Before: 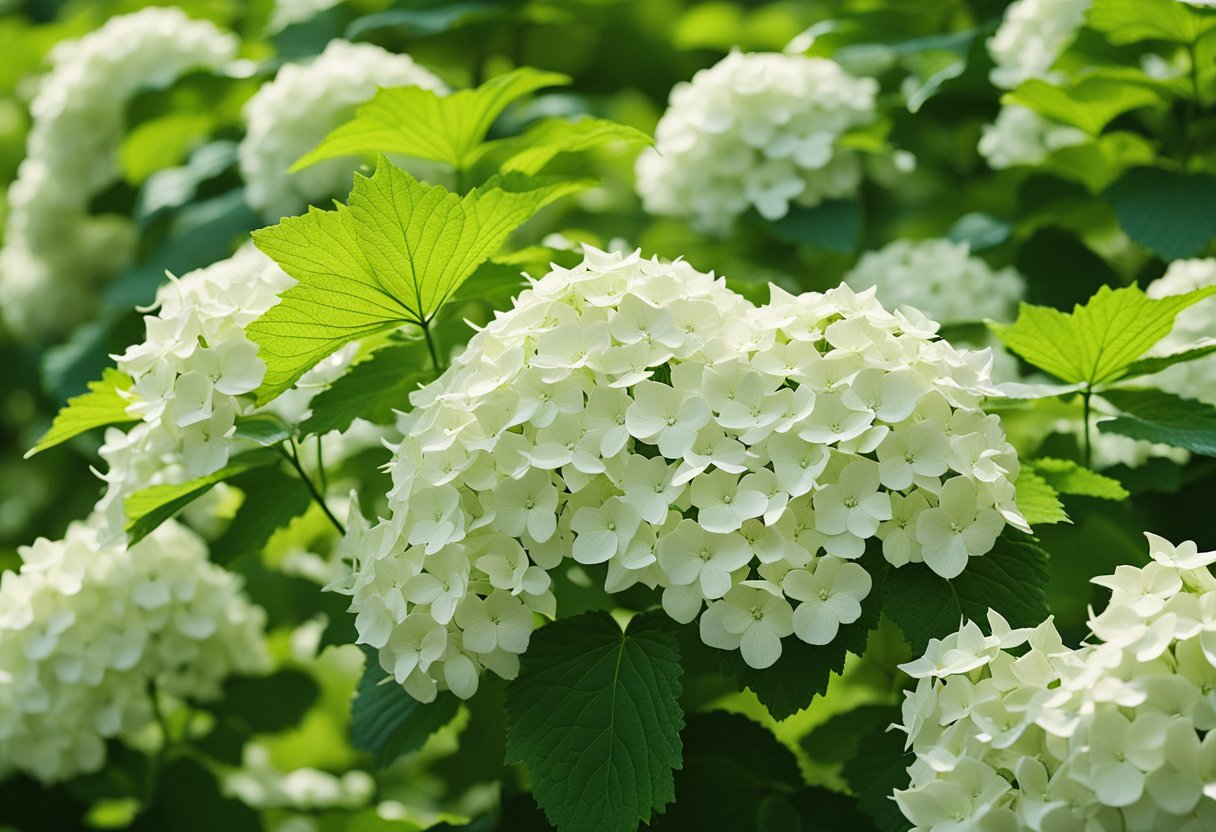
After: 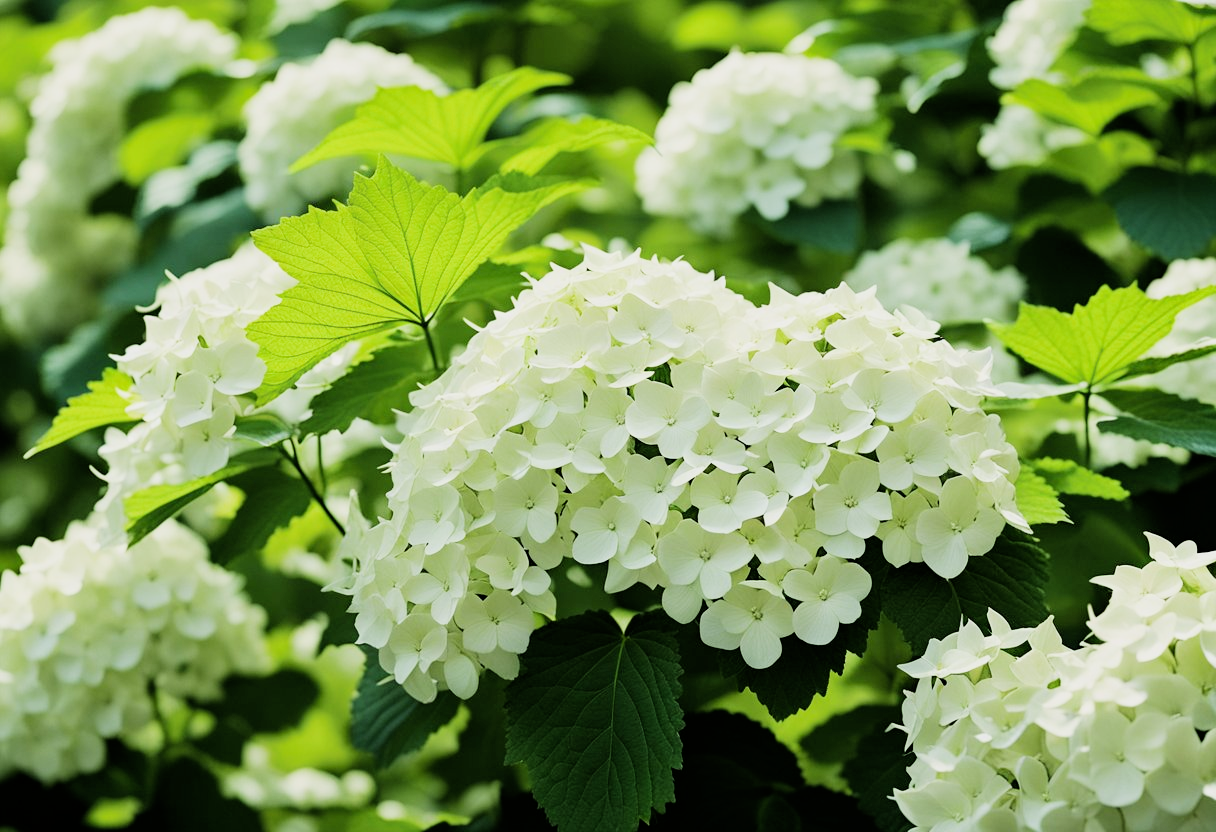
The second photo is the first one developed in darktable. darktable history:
levels: levels [0, 0.499, 1]
filmic rgb: black relative exposure -5.01 EV, white relative exposure 3.98 EV, threshold 5.94 EV, hardness 2.9, contrast 1.298, highlights saturation mix -28.9%, enable highlight reconstruction true
exposure: exposure 0.367 EV, compensate highlight preservation false
